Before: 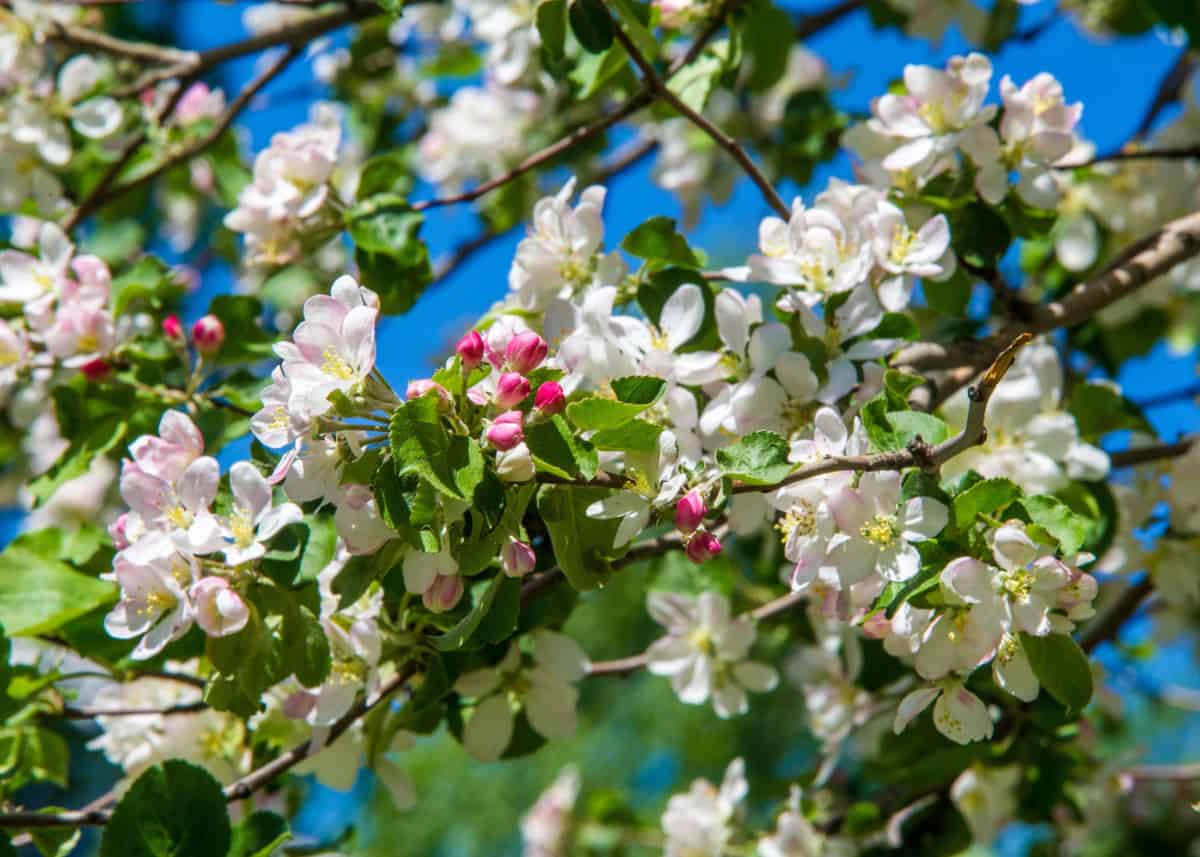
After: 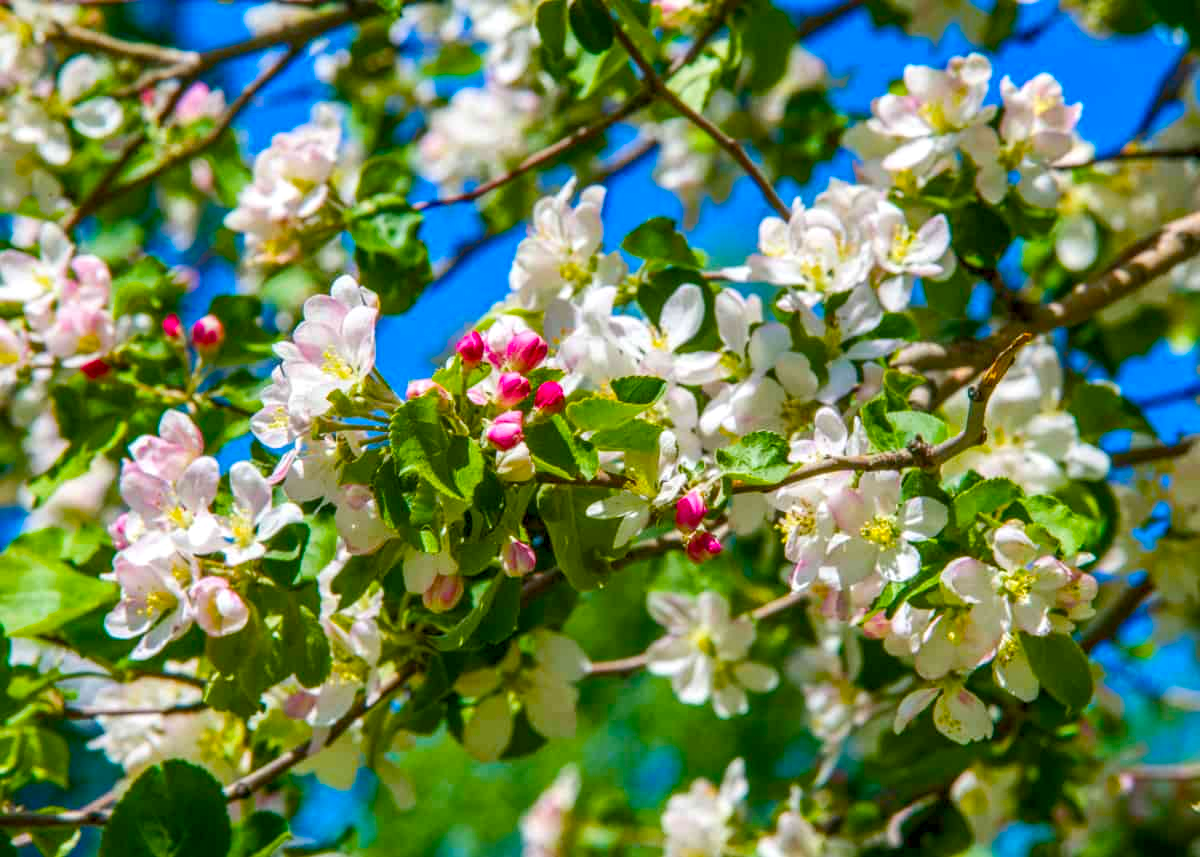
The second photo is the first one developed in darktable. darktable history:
color balance rgb: shadows lift › chroma 0.959%, shadows lift › hue 114.25°, perceptual saturation grading › global saturation 36.277%, perceptual saturation grading › shadows 35.745%, perceptual brilliance grading › global brilliance -4.784%, perceptual brilliance grading › highlights 24.133%, perceptual brilliance grading › mid-tones 7.171%, perceptual brilliance grading › shadows -4.863%, contrast -29.36%
local contrast: on, module defaults
